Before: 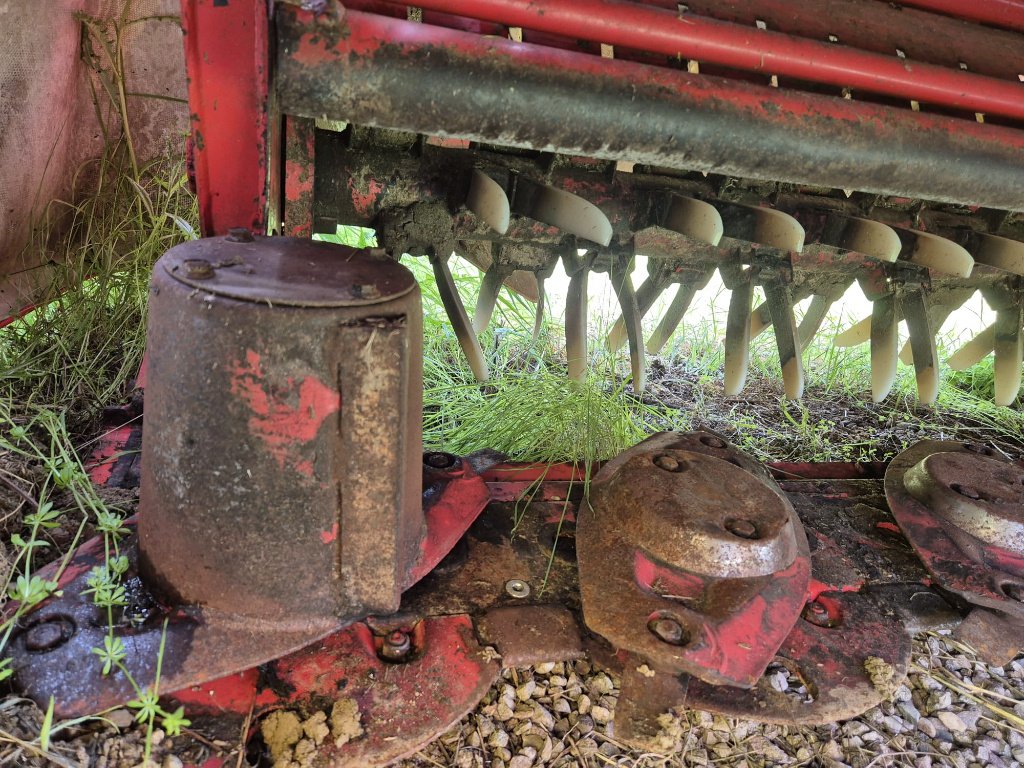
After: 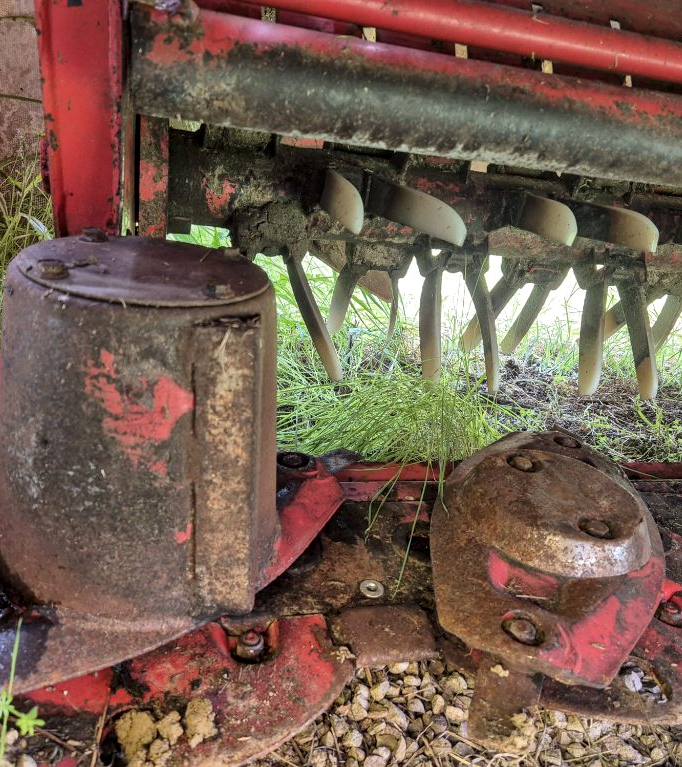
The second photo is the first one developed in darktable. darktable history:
local contrast: on, module defaults
crop and rotate: left 14.346%, right 18.964%
